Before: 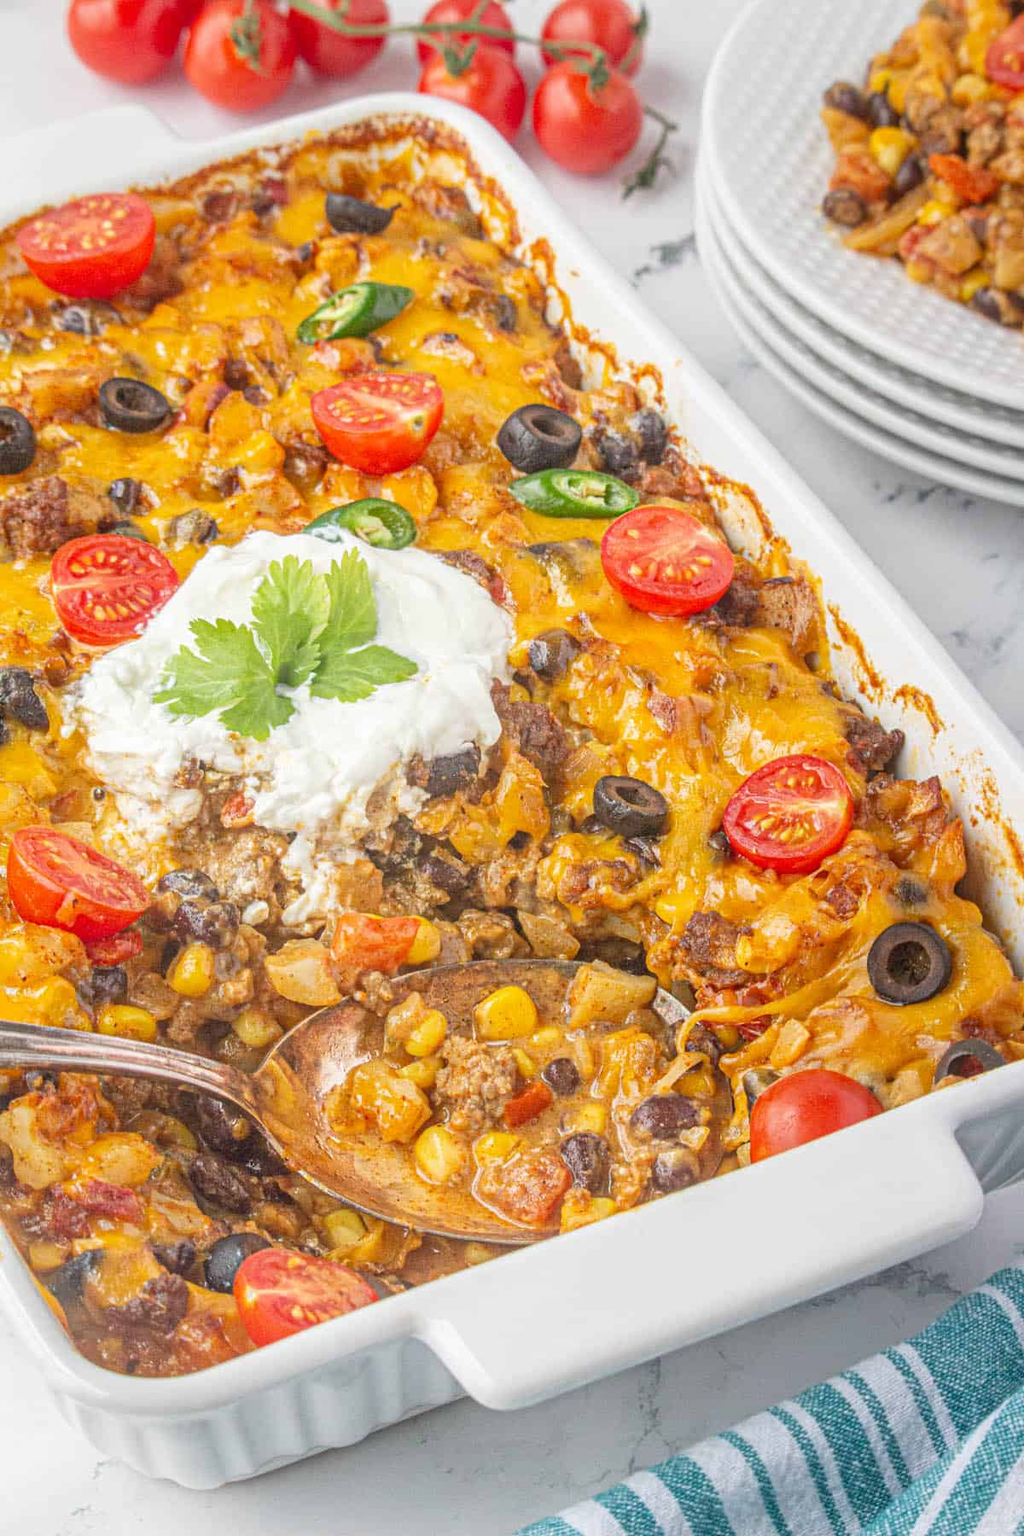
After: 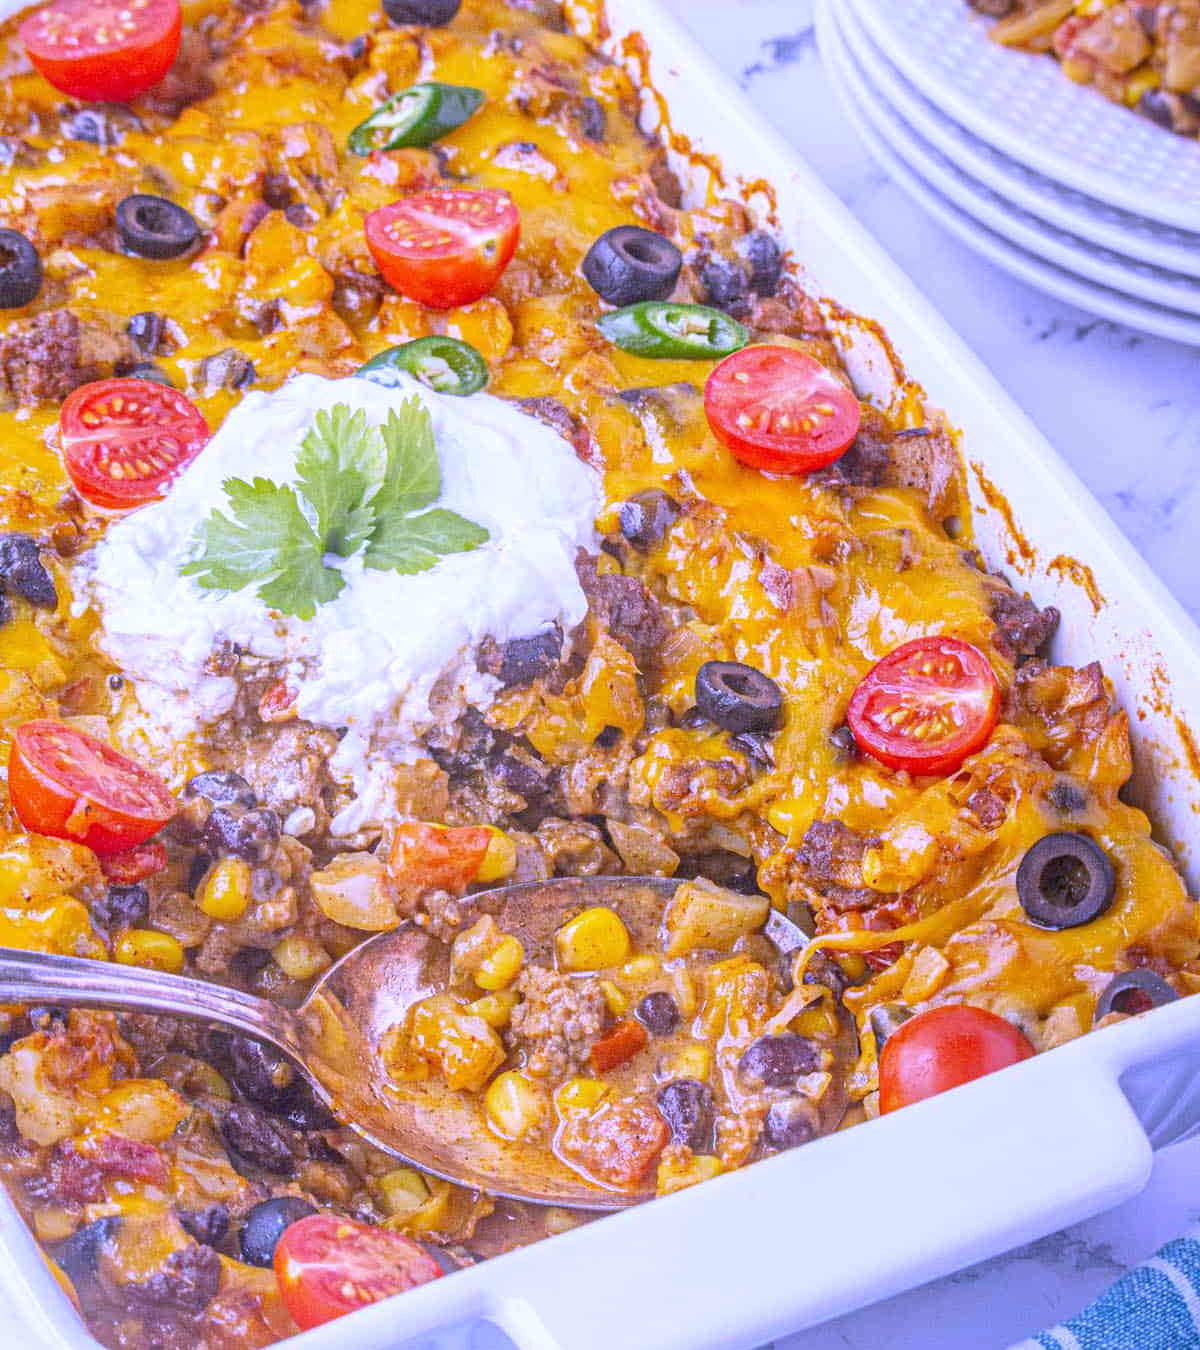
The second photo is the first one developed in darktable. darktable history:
white balance: red 0.98, blue 1.61
crop: top 13.819%, bottom 11.169%
